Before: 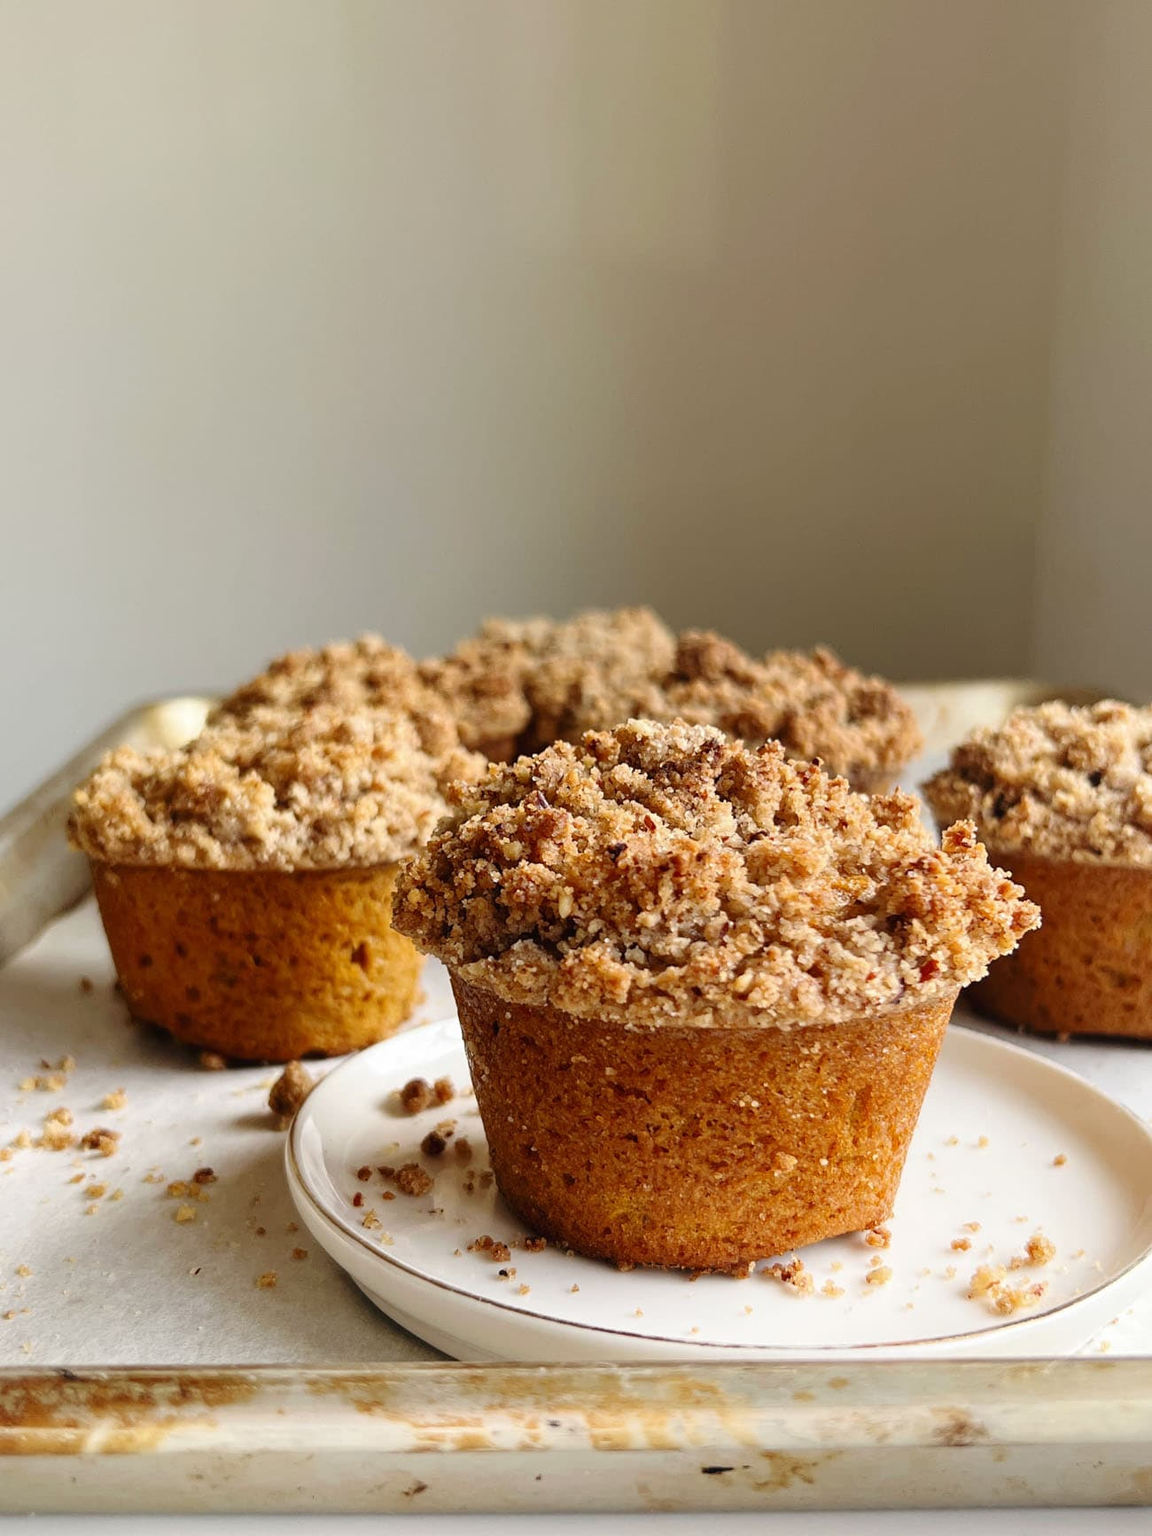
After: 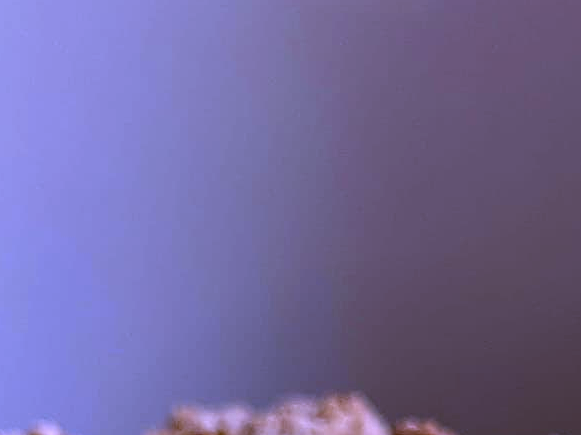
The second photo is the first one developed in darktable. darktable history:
contrast brightness saturation: brightness -0.25, saturation 0.2
crop: left 28.64%, top 16.832%, right 26.637%, bottom 58.055%
white balance: red 0.98, blue 1.61
sharpen: radius 2.529, amount 0.323
